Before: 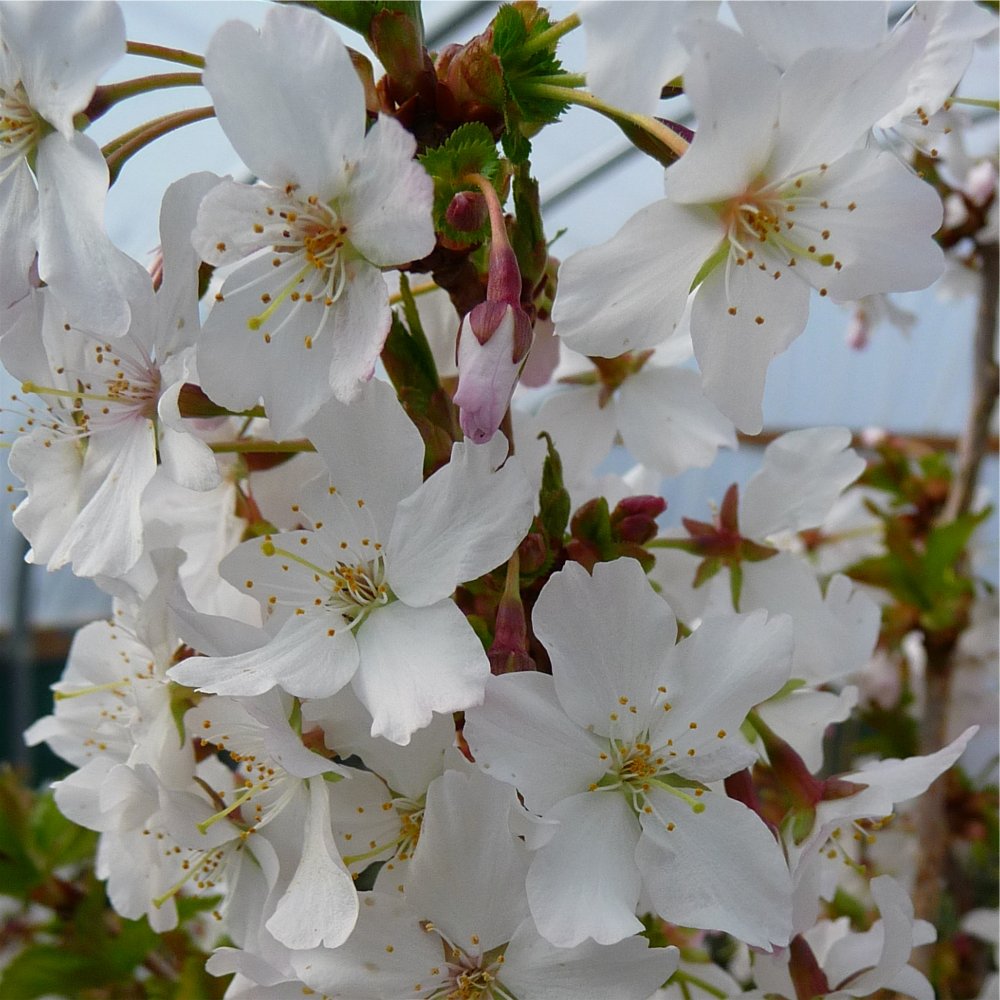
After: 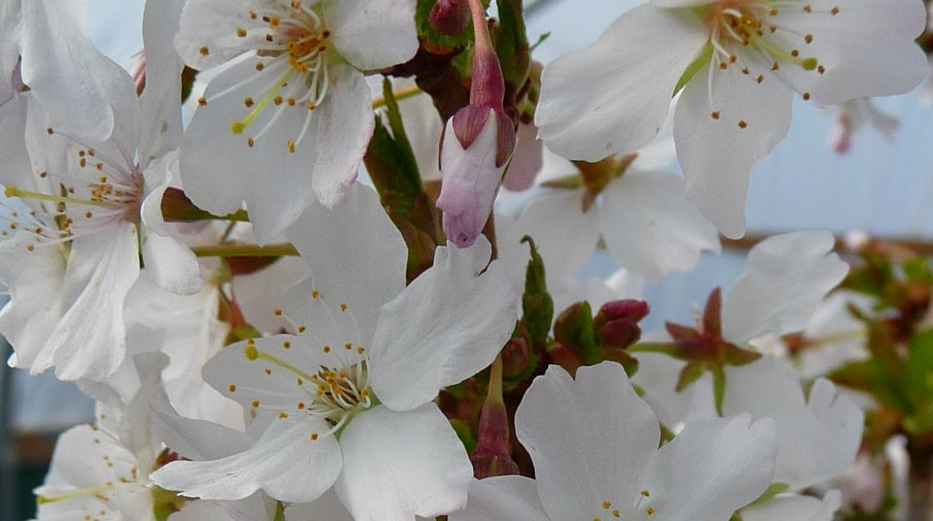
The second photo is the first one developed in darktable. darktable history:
crop: left 1.748%, top 19.659%, right 4.876%, bottom 28.167%
tone equalizer: edges refinement/feathering 500, mask exposure compensation -1.57 EV, preserve details no
